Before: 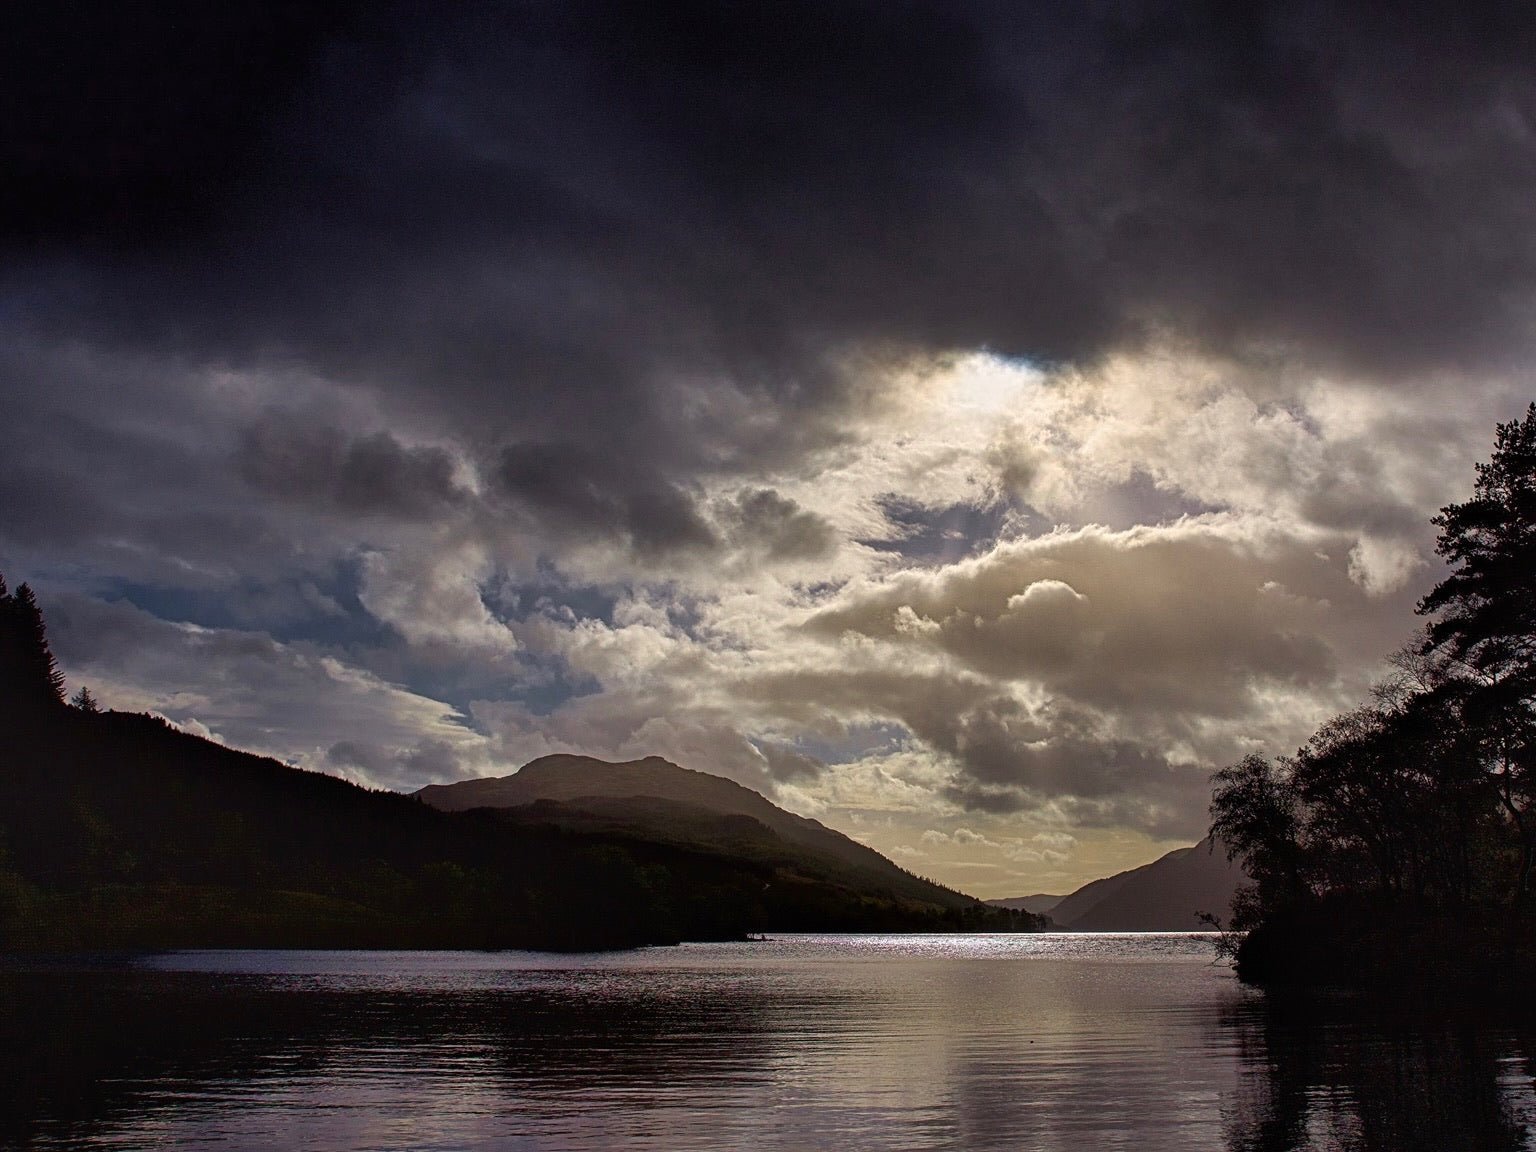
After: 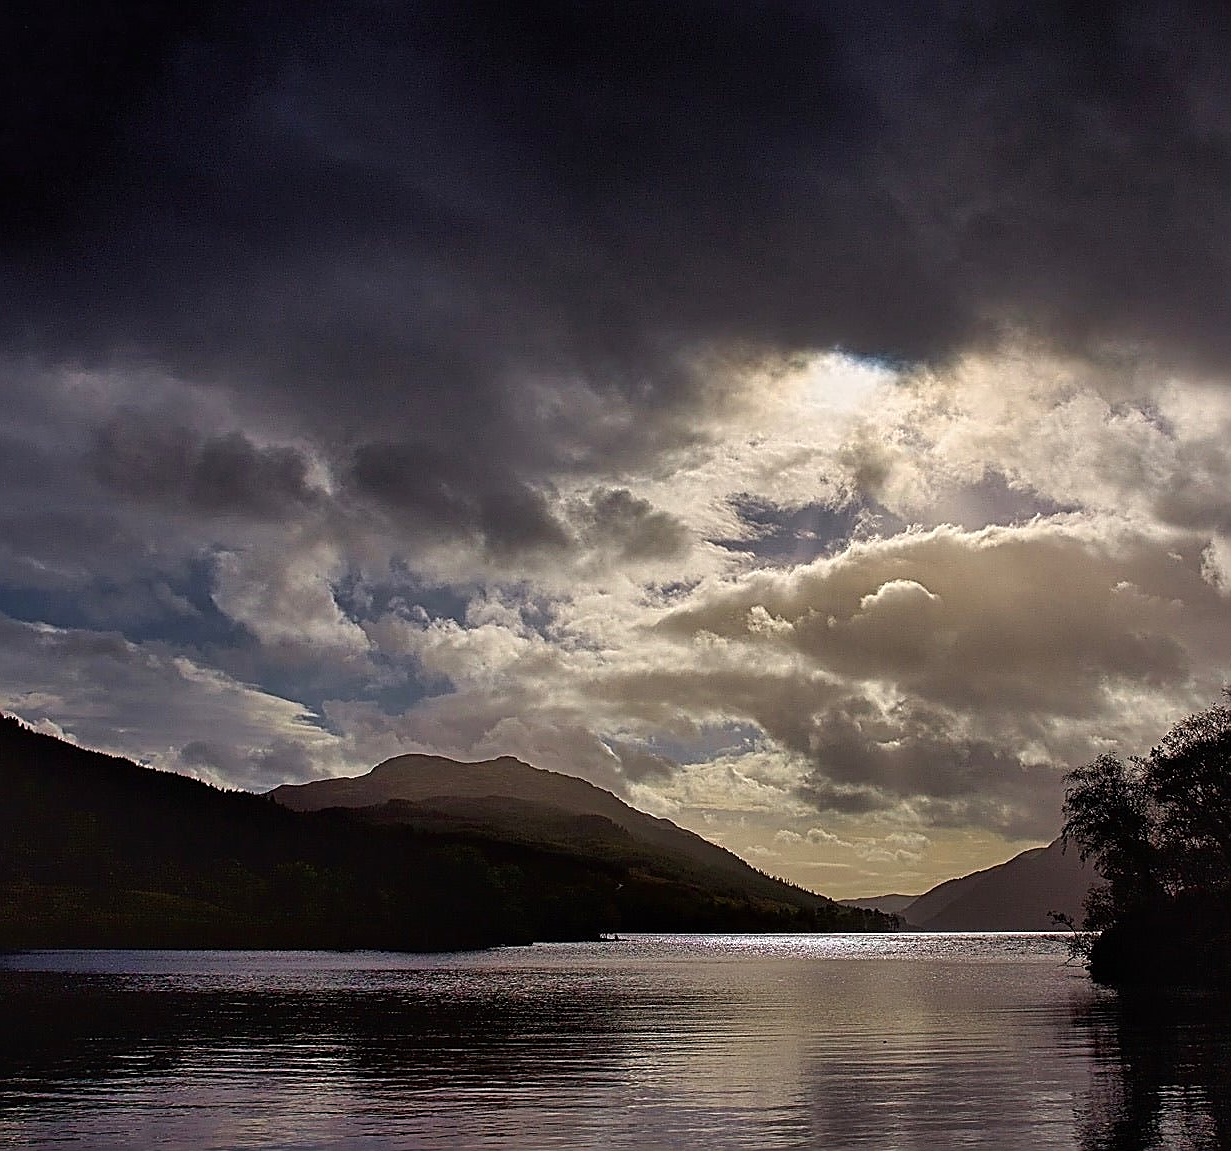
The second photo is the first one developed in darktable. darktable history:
sharpen: radius 1.4, amount 1.25, threshold 0.7
crop and rotate: left 9.597%, right 10.195%
